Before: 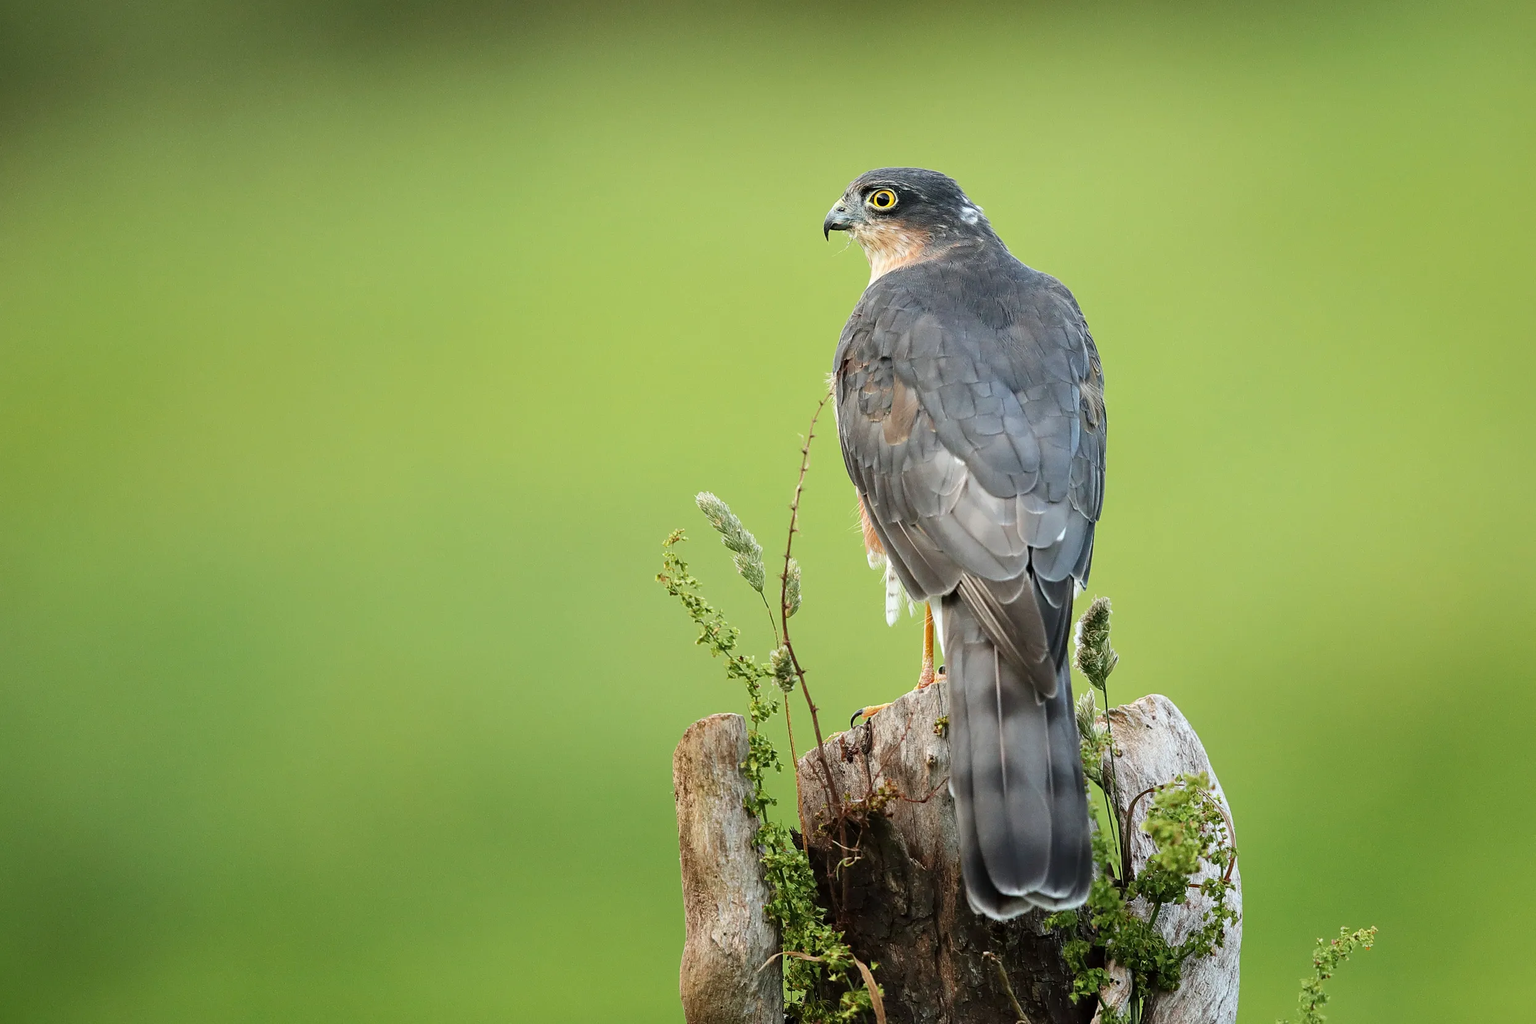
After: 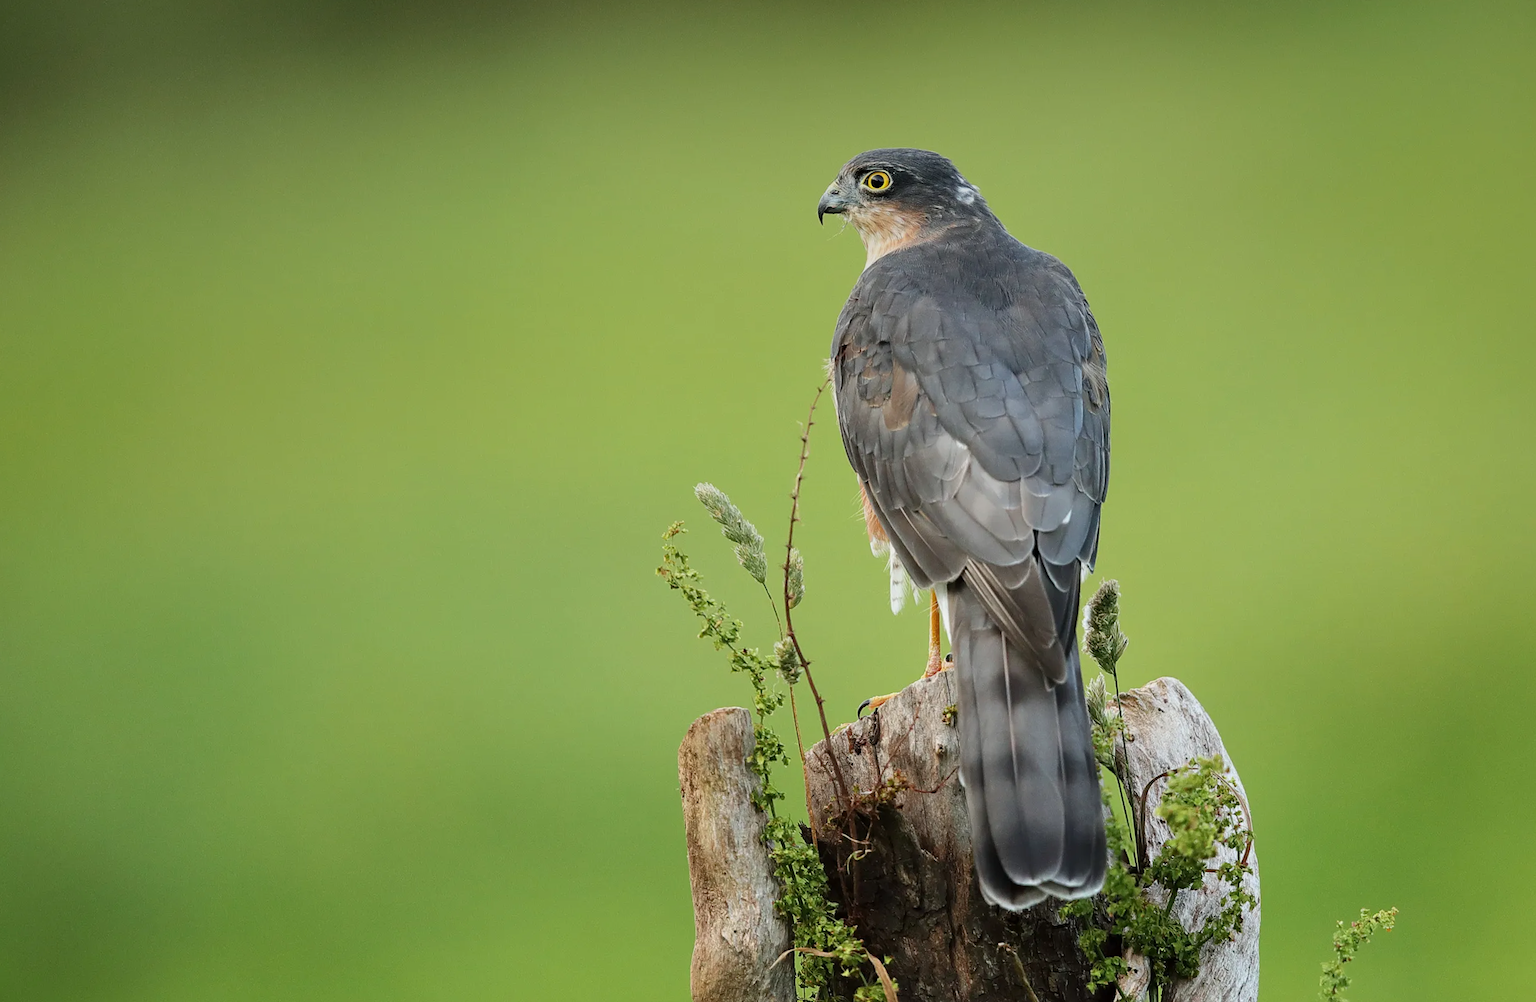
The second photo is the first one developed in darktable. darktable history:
graduated density: on, module defaults
rotate and perspective: rotation -1.42°, crop left 0.016, crop right 0.984, crop top 0.035, crop bottom 0.965
